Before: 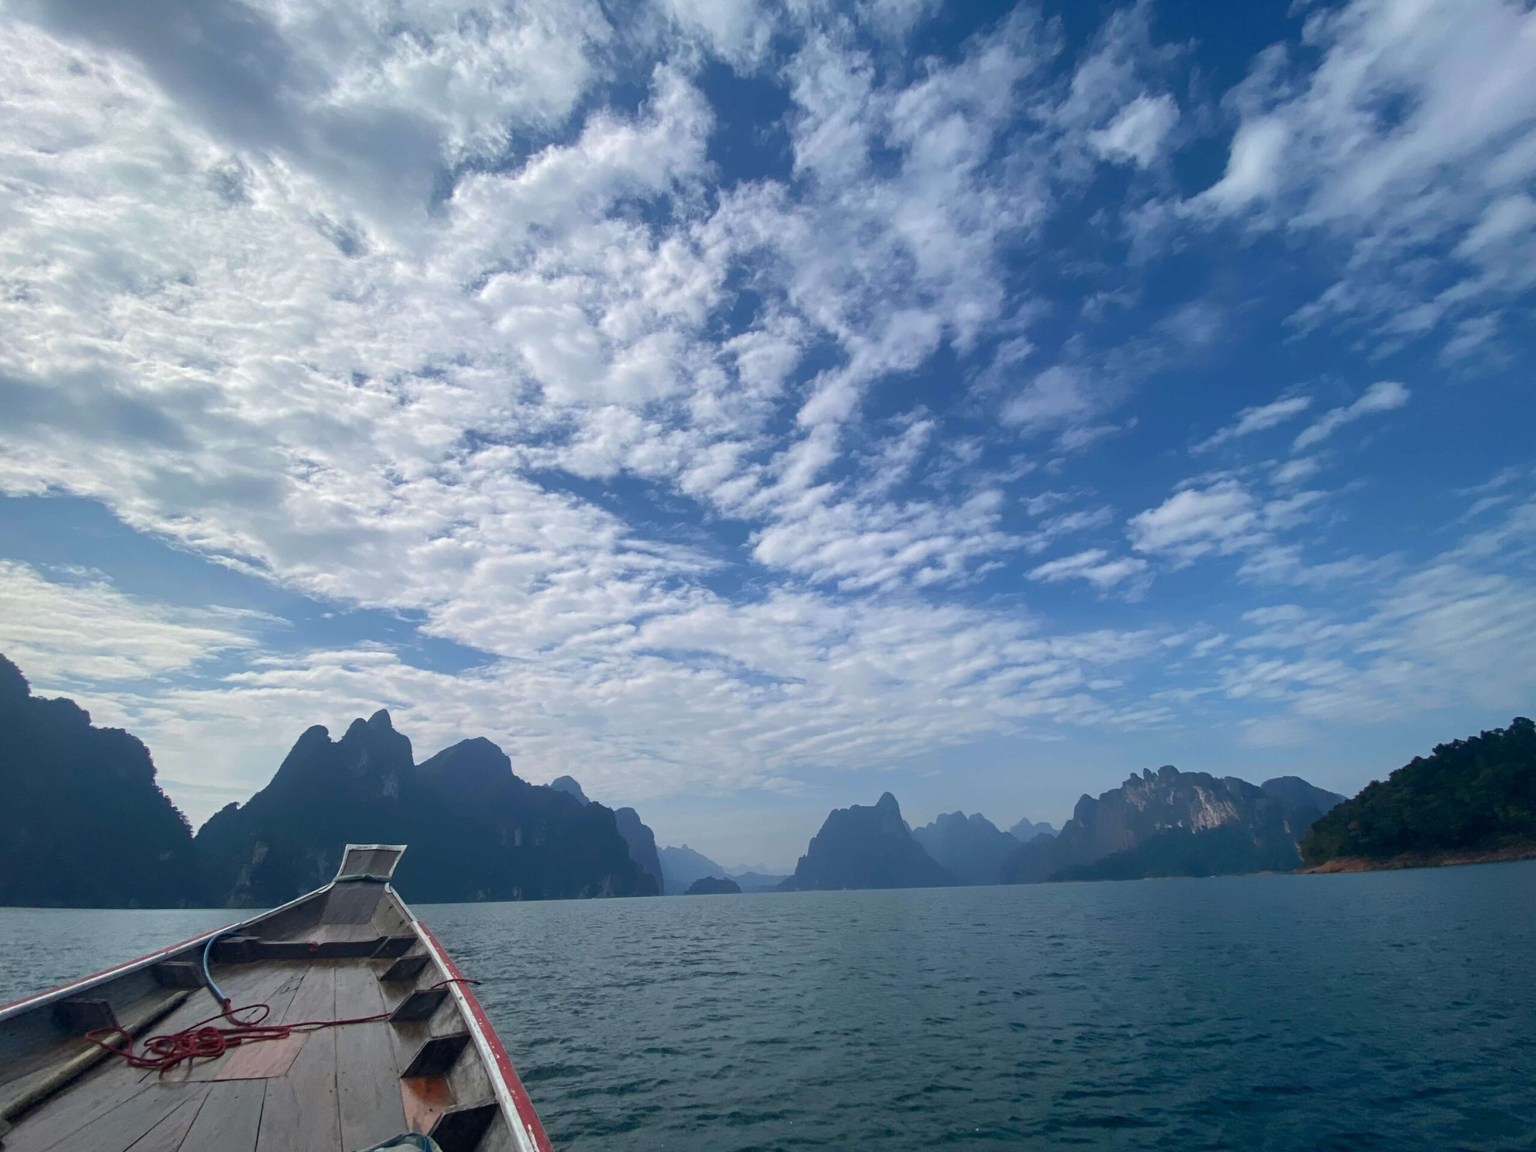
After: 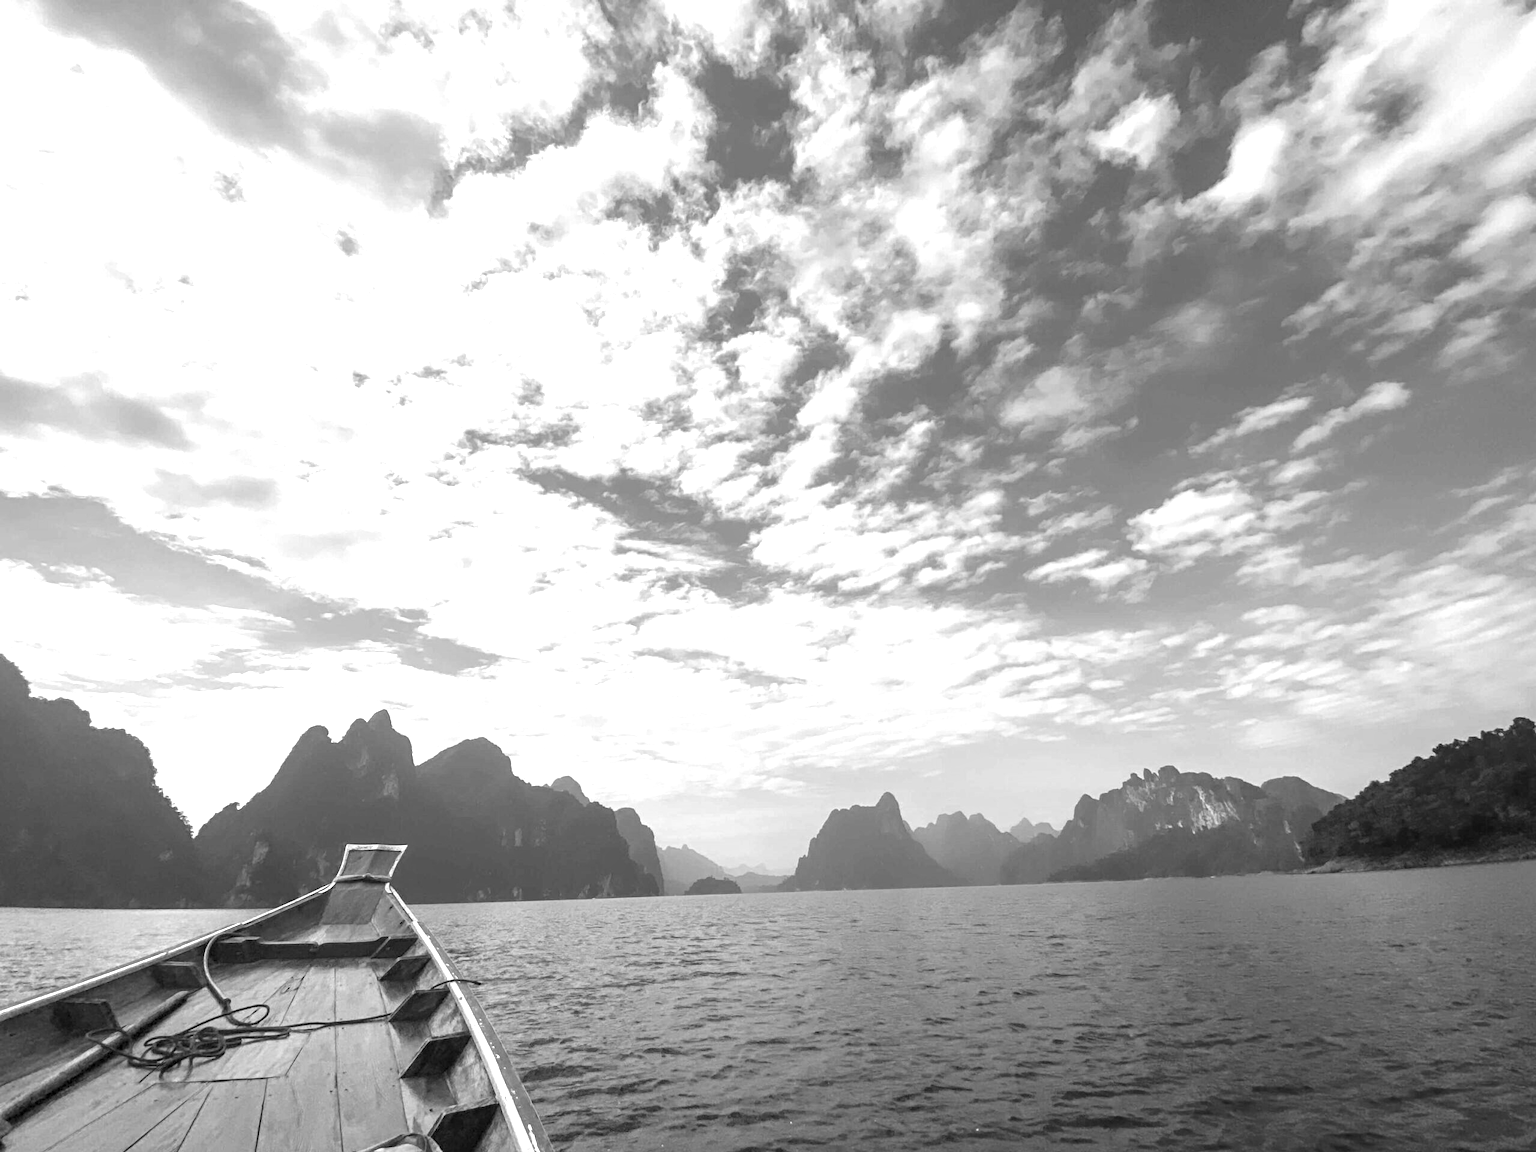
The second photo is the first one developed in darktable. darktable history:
local contrast: detail 130%
exposure: black level correction 0, exposure 1.2 EV, compensate exposure bias true, compensate highlight preservation false
monochrome: size 3.1
